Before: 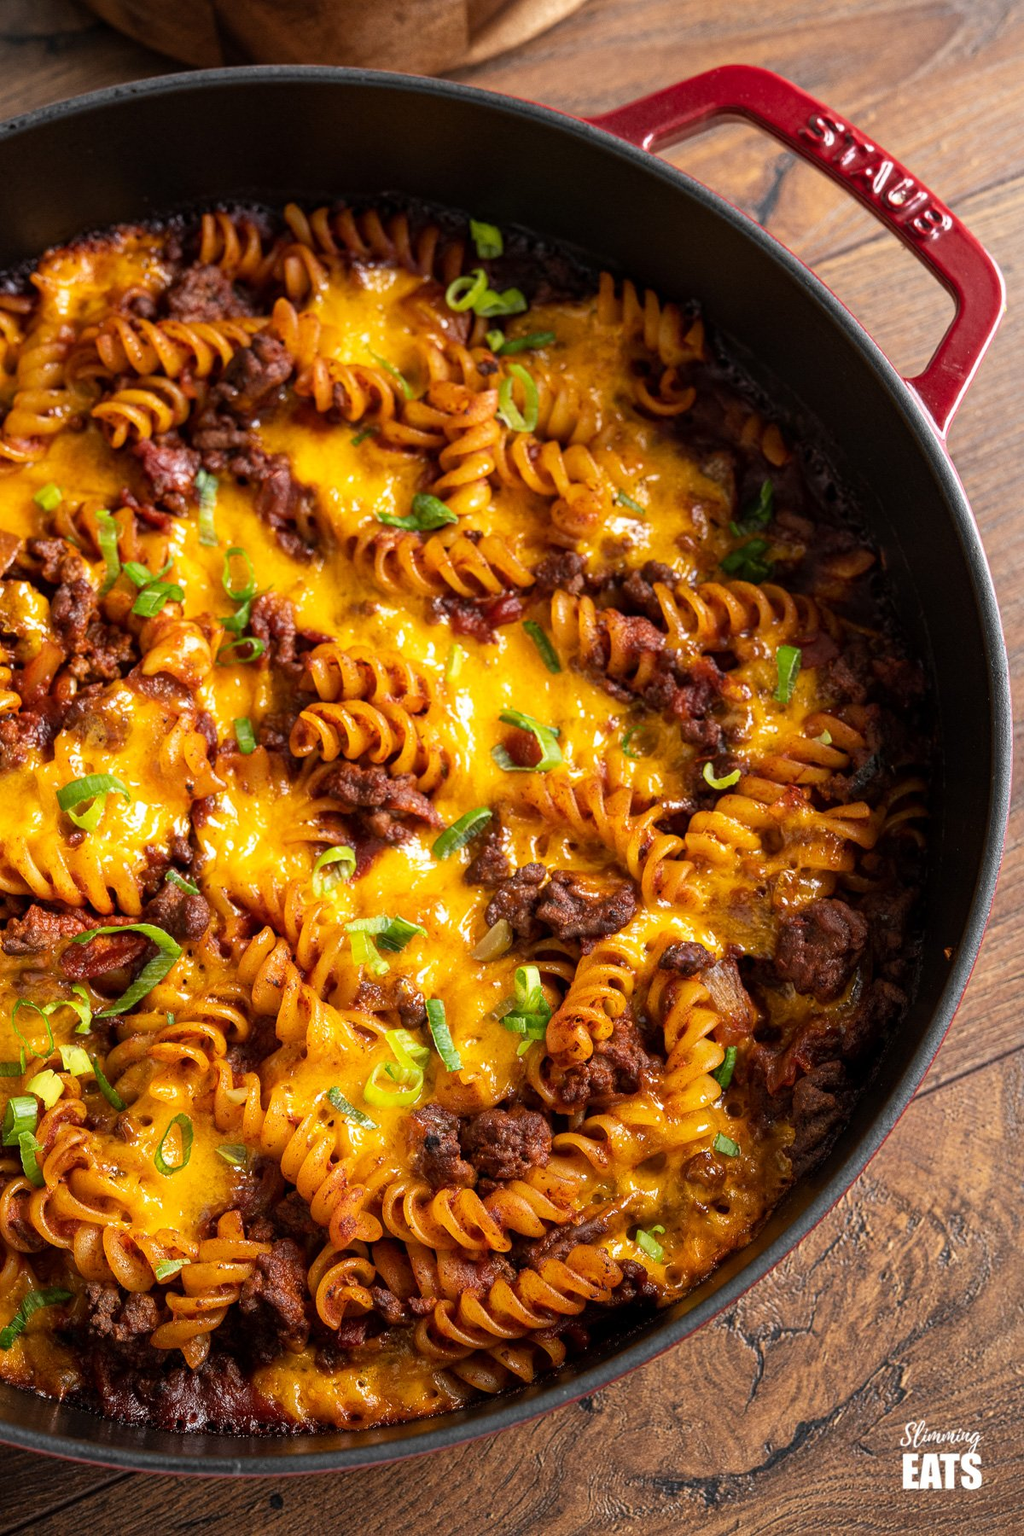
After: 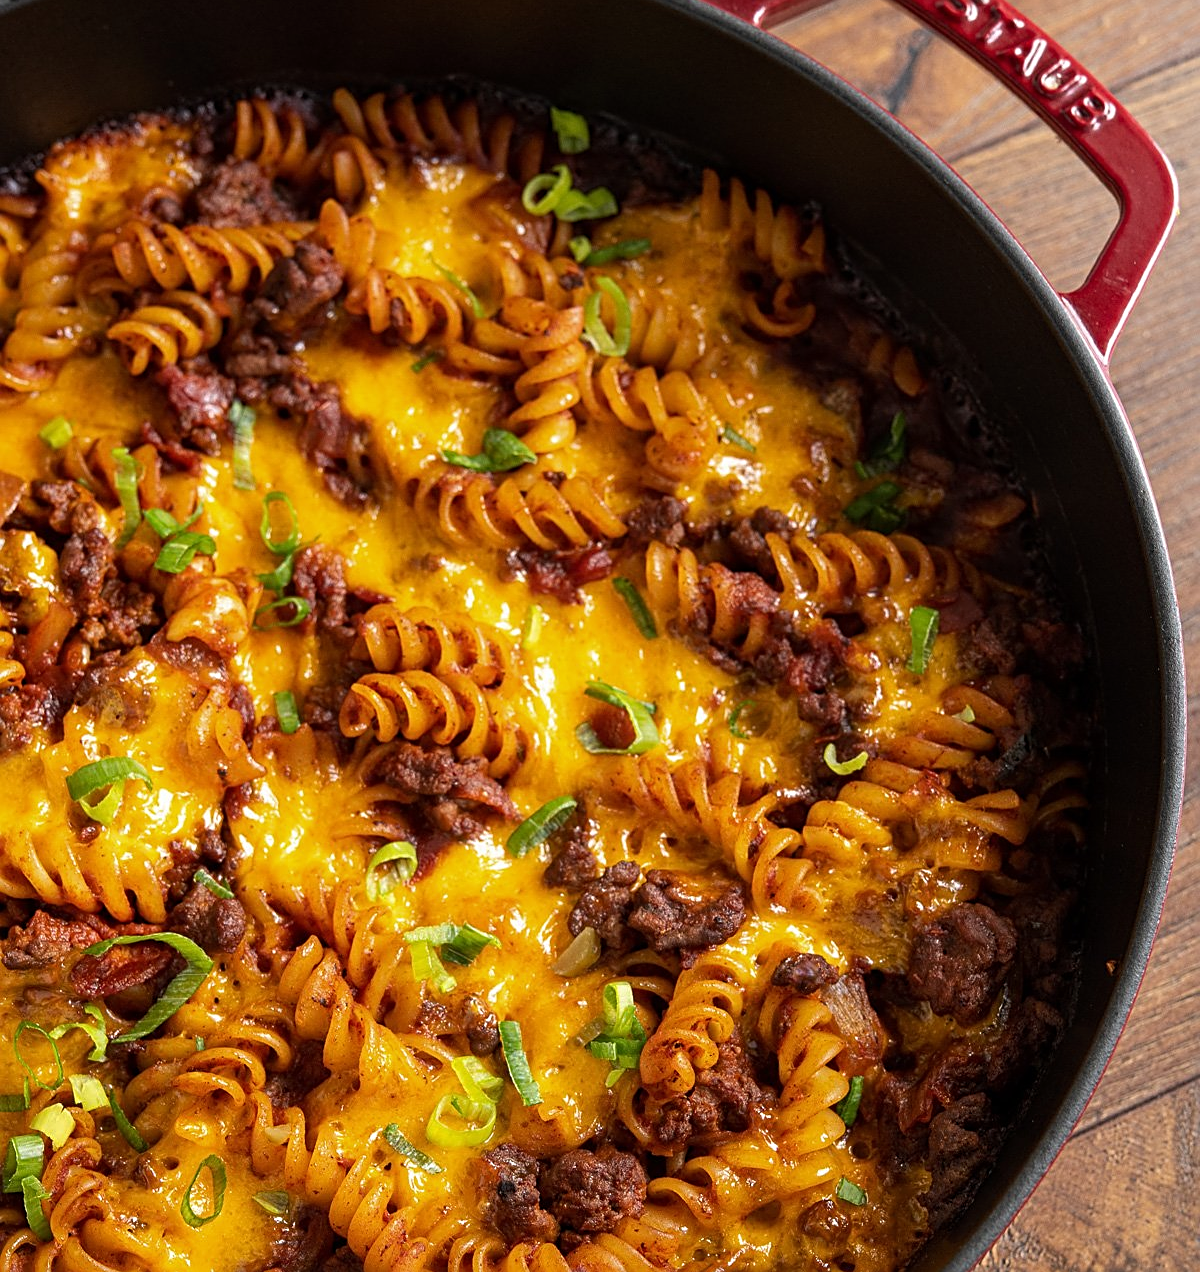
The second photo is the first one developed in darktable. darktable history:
base curve: curves: ch0 [(0, 0) (0.74, 0.67) (1, 1)]
crop and rotate: top 8.357%, bottom 20.926%
sharpen: on, module defaults
